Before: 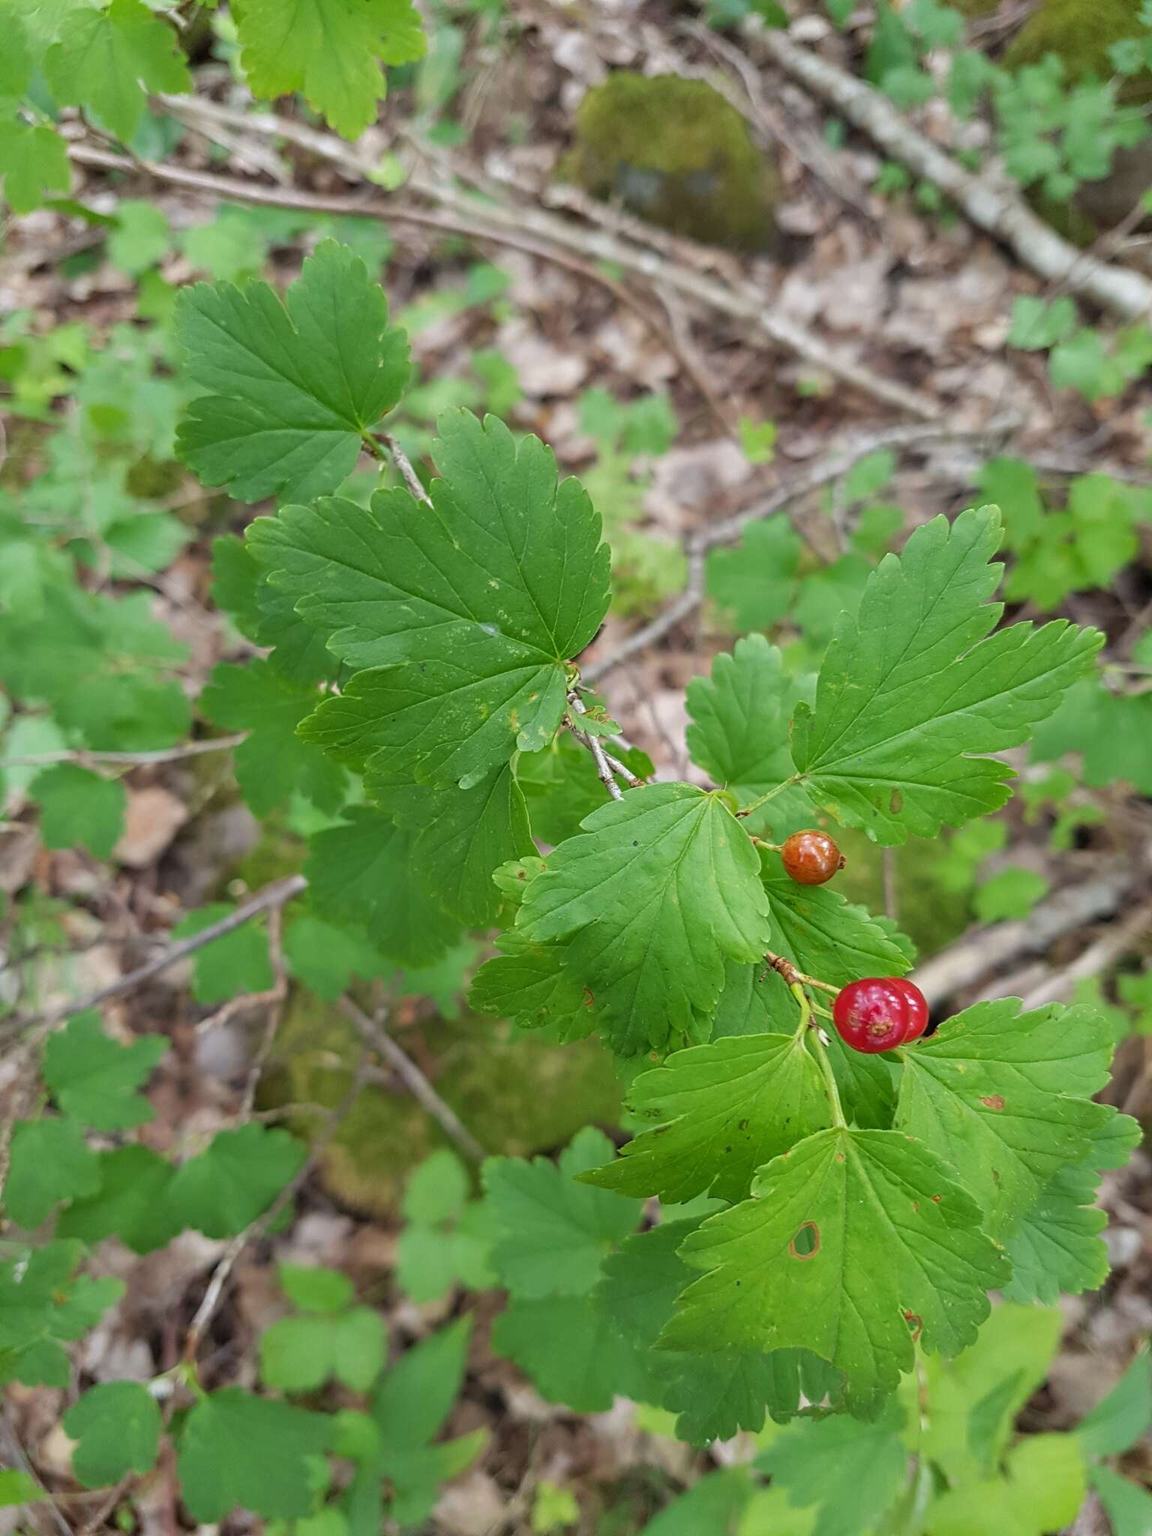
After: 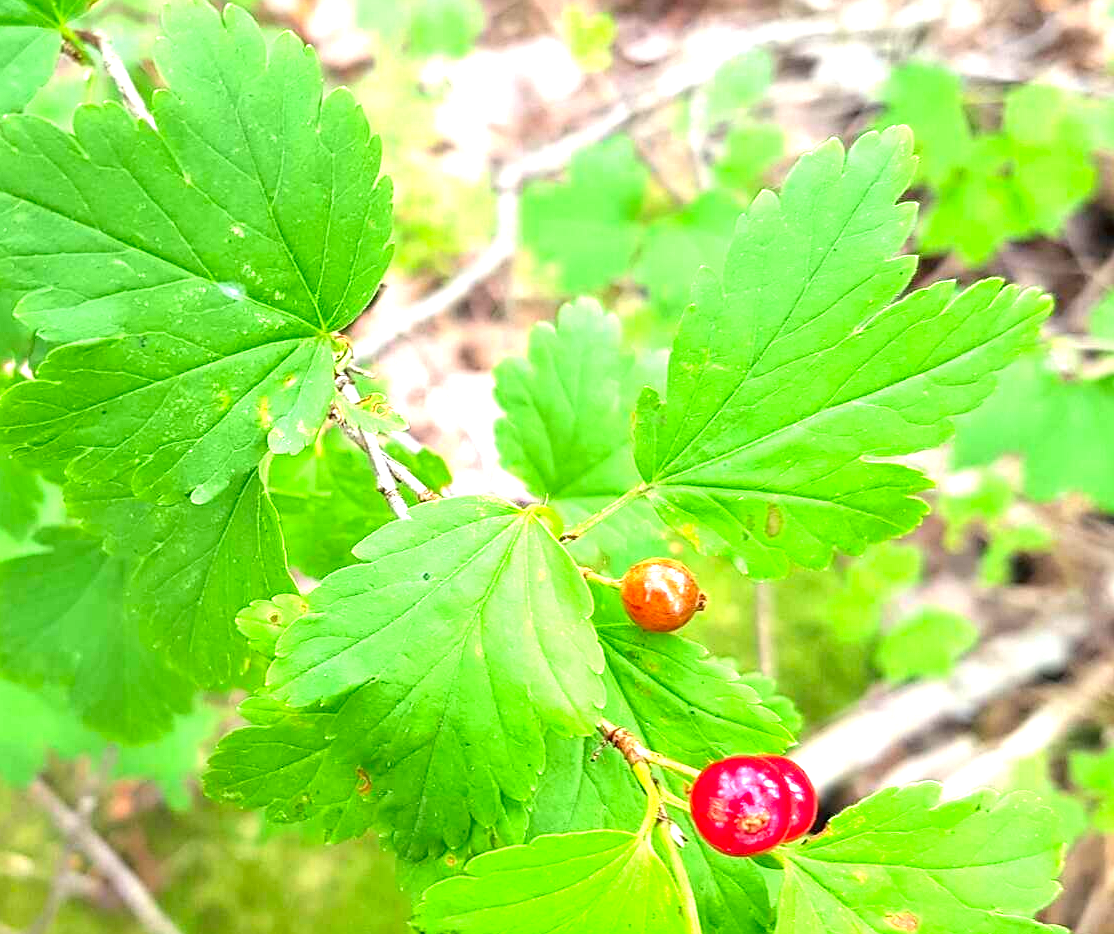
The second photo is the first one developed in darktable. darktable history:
exposure: black level correction 0.001, exposure 1.651 EV, compensate exposure bias true, compensate highlight preservation false
contrast brightness saturation: contrast 0.079, saturation 0.204
sharpen: radius 1.222, amount 0.305, threshold 0.064
crop and rotate: left 27.464%, top 26.799%, bottom 27.57%
